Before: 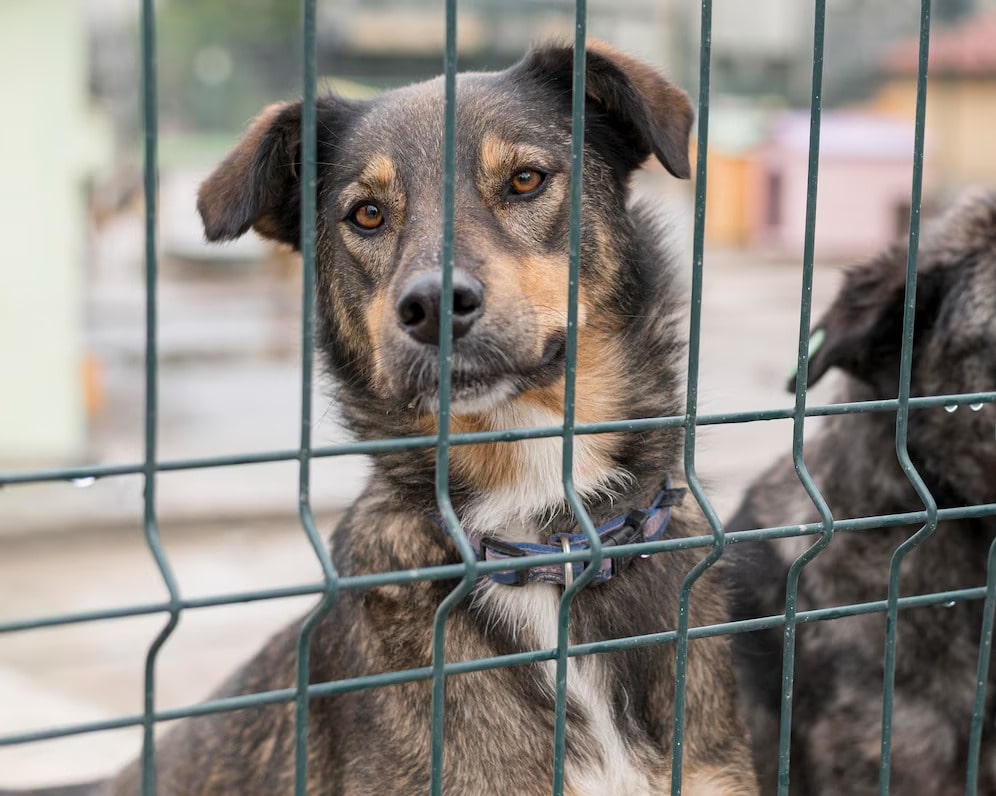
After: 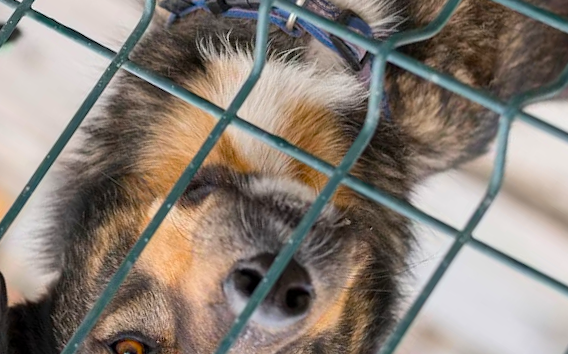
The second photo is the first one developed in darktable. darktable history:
color balance rgb: shadows lift › luminance -10.217%, perceptual saturation grading › global saturation 39.175%
crop and rotate: angle 147.78°, left 9.095%, top 15.59%, right 4.515%, bottom 17.096%
